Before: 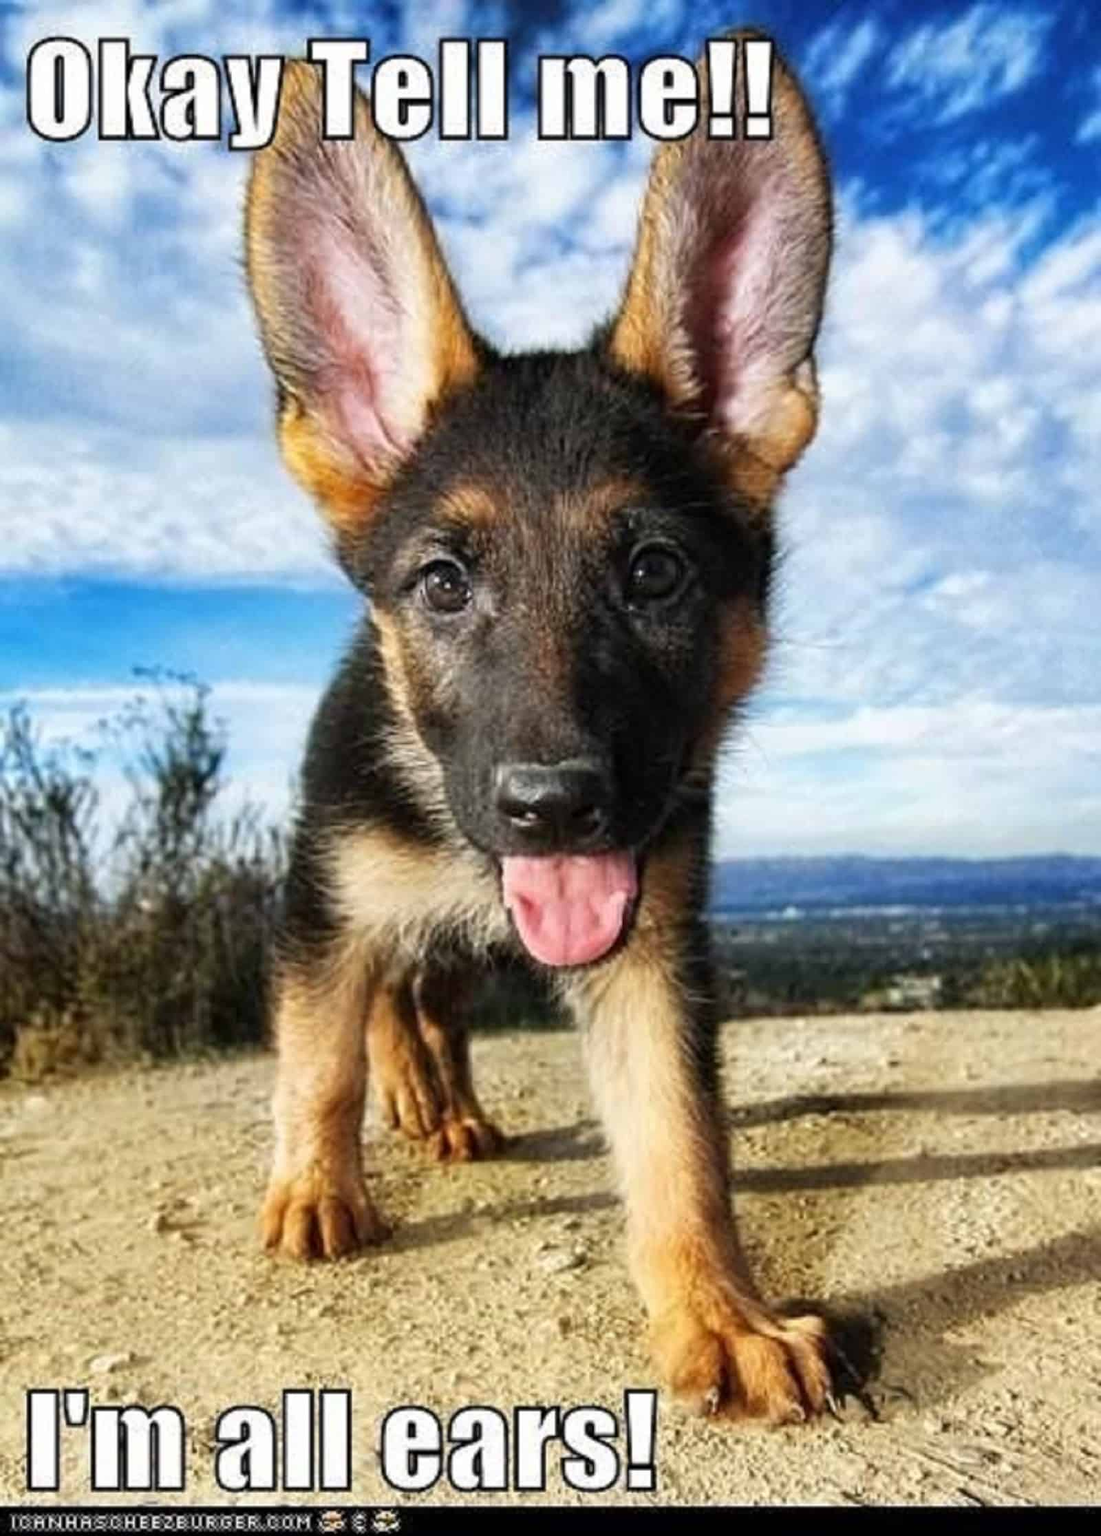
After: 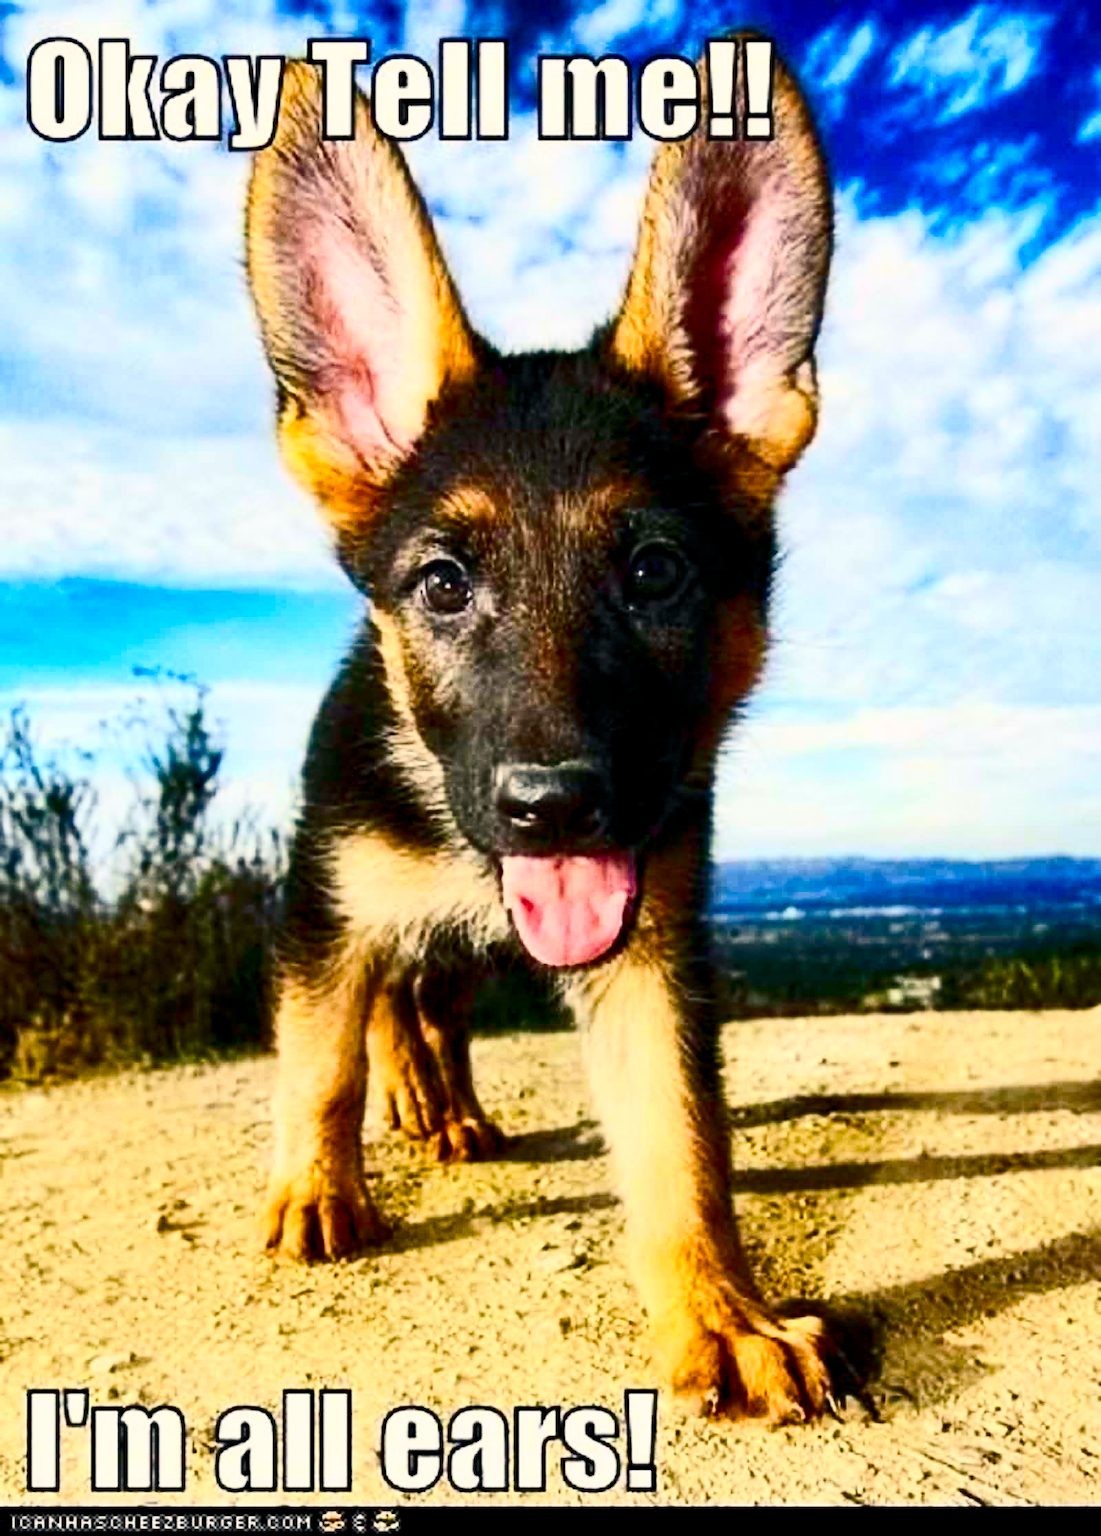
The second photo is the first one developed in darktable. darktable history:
contrast brightness saturation: contrast 0.4, brightness 0.05, saturation 0.25
color balance rgb: shadows lift › chroma 3%, shadows lift › hue 240.84°, highlights gain › chroma 3%, highlights gain › hue 73.2°, global offset › luminance -0.5%, perceptual saturation grading › global saturation 20%, perceptual saturation grading › highlights -25%, perceptual saturation grading › shadows 50%, global vibrance 25.26%
